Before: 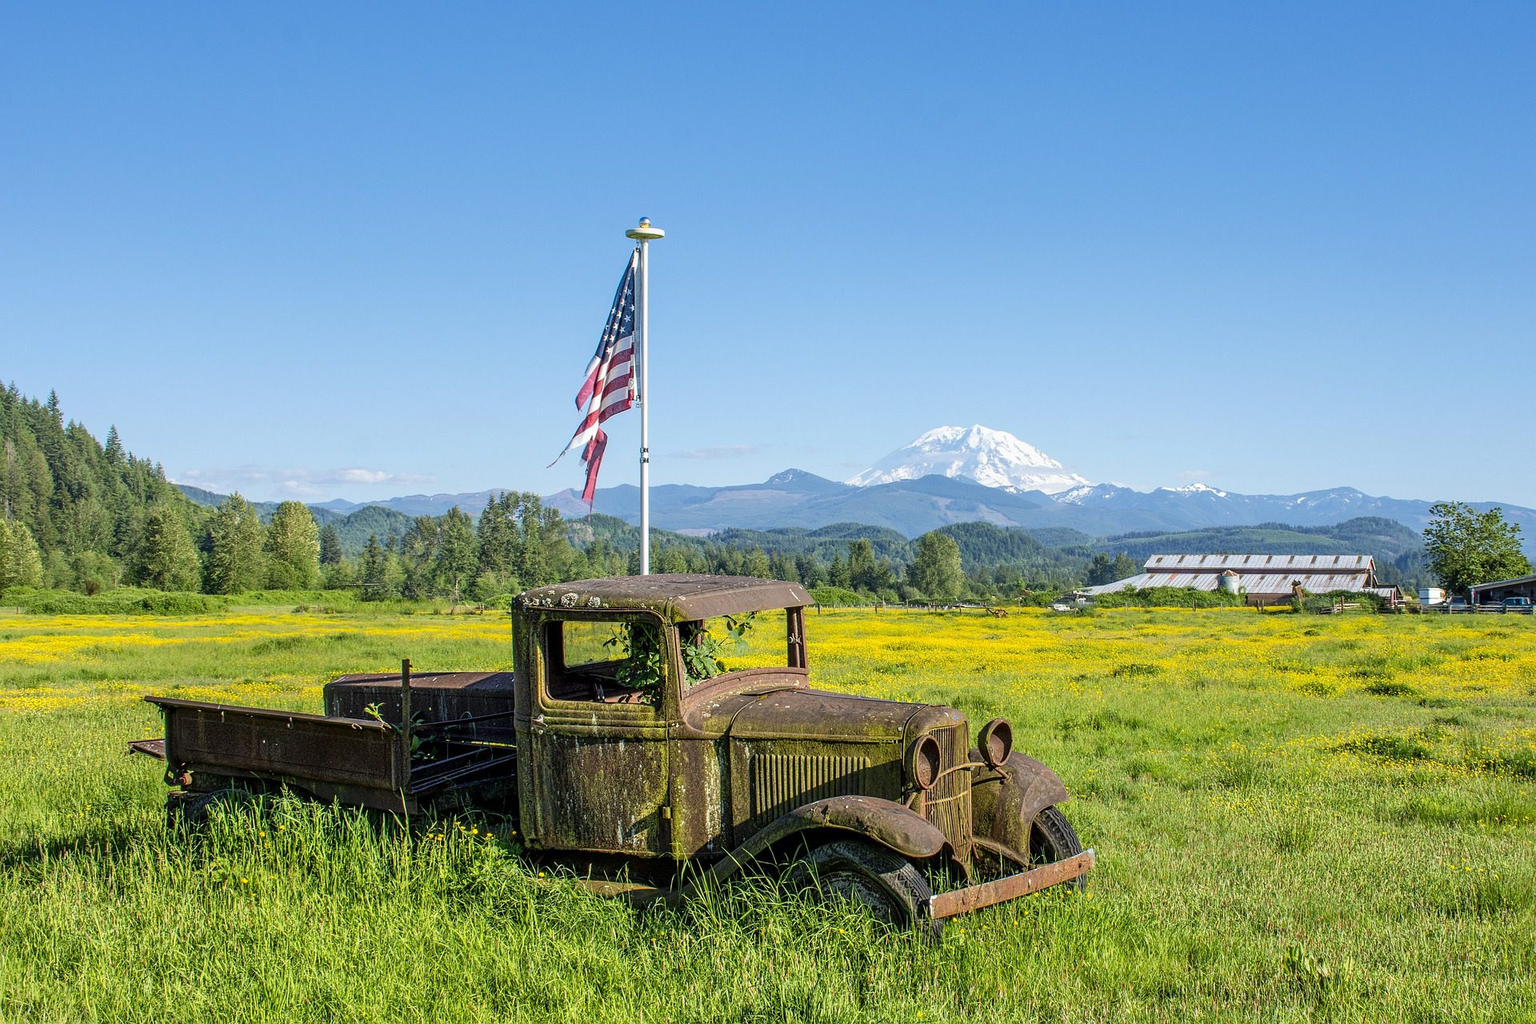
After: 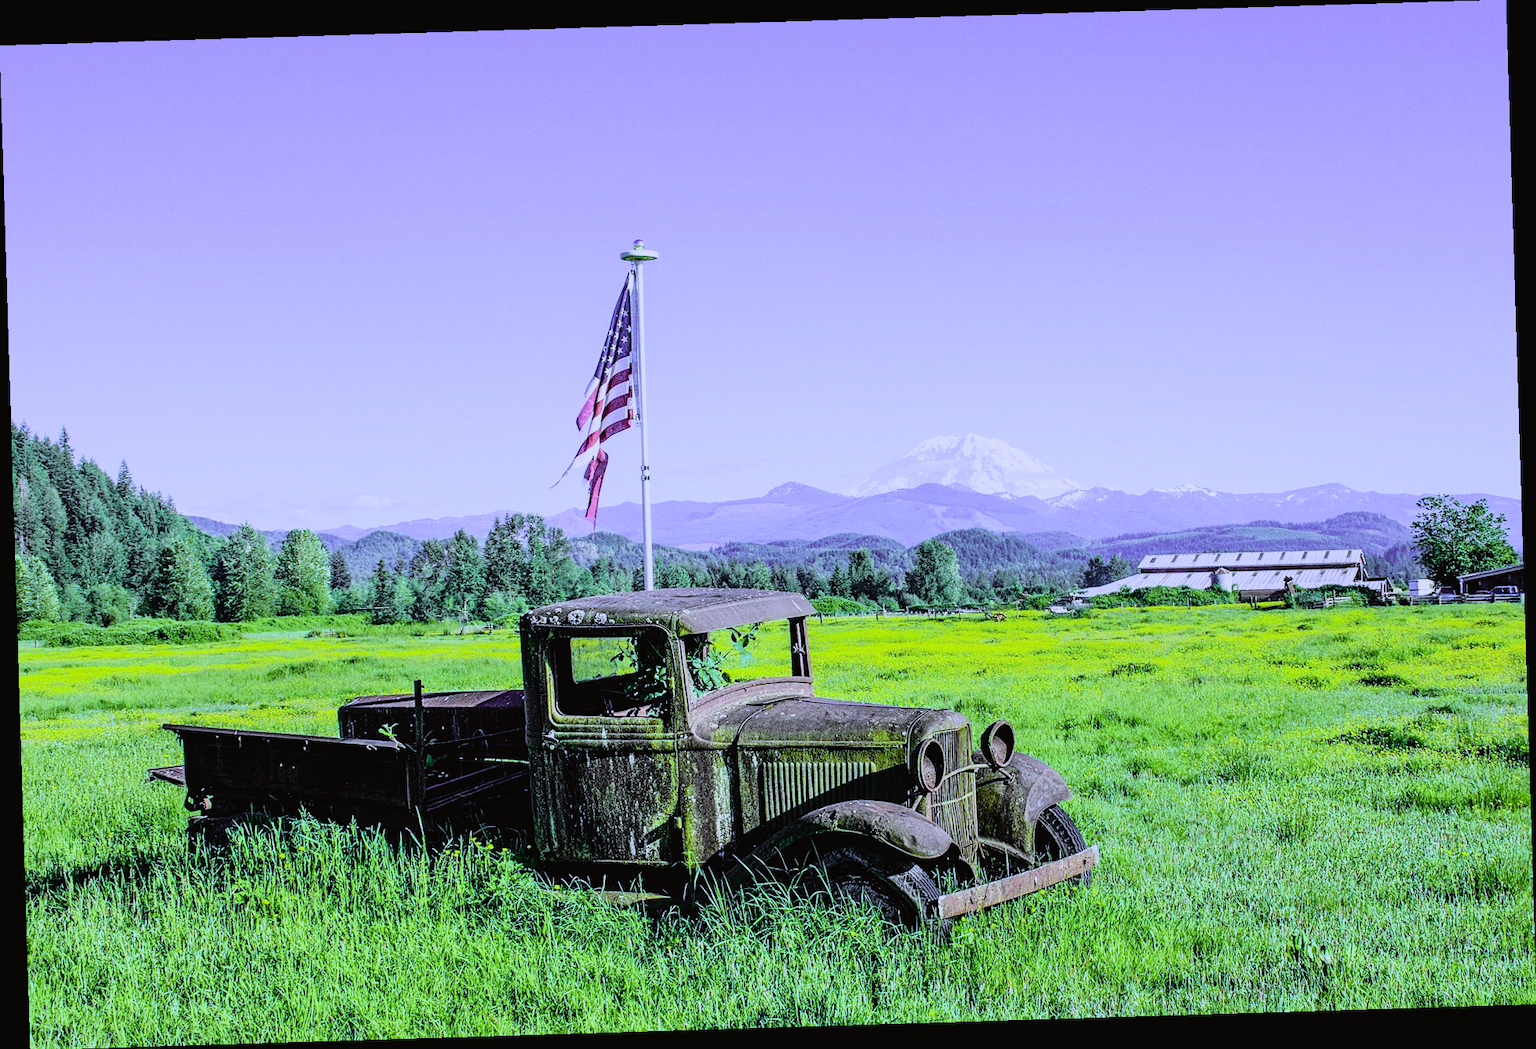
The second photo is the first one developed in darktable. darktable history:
tone curve: curves: ch0 [(0, 0.014) (0.17, 0.099) (0.392, 0.438) (0.725, 0.828) (0.872, 0.918) (1, 0.981)]; ch1 [(0, 0) (0.402, 0.36) (0.489, 0.491) (0.5, 0.503) (0.515, 0.52) (0.545, 0.572) (0.615, 0.662) (0.701, 0.725) (1, 1)]; ch2 [(0, 0) (0.42, 0.458) (0.485, 0.499) (0.503, 0.503) (0.531, 0.542) (0.561, 0.594) (0.644, 0.694) (0.717, 0.753) (1, 0.991)], color space Lab, independent channels
exposure: compensate highlight preservation false
white balance: red 0.766, blue 1.537
shadows and highlights: shadows 25, highlights -25
grain: coarseness 0.09 ISO, strength 10%
rotate and perspective: rotation -1.75°, automatic cropping off
filmic rgb: black relative exposure -5 EV, hardness 2.88, contrast 1.3, highlights saturation mix -10%
